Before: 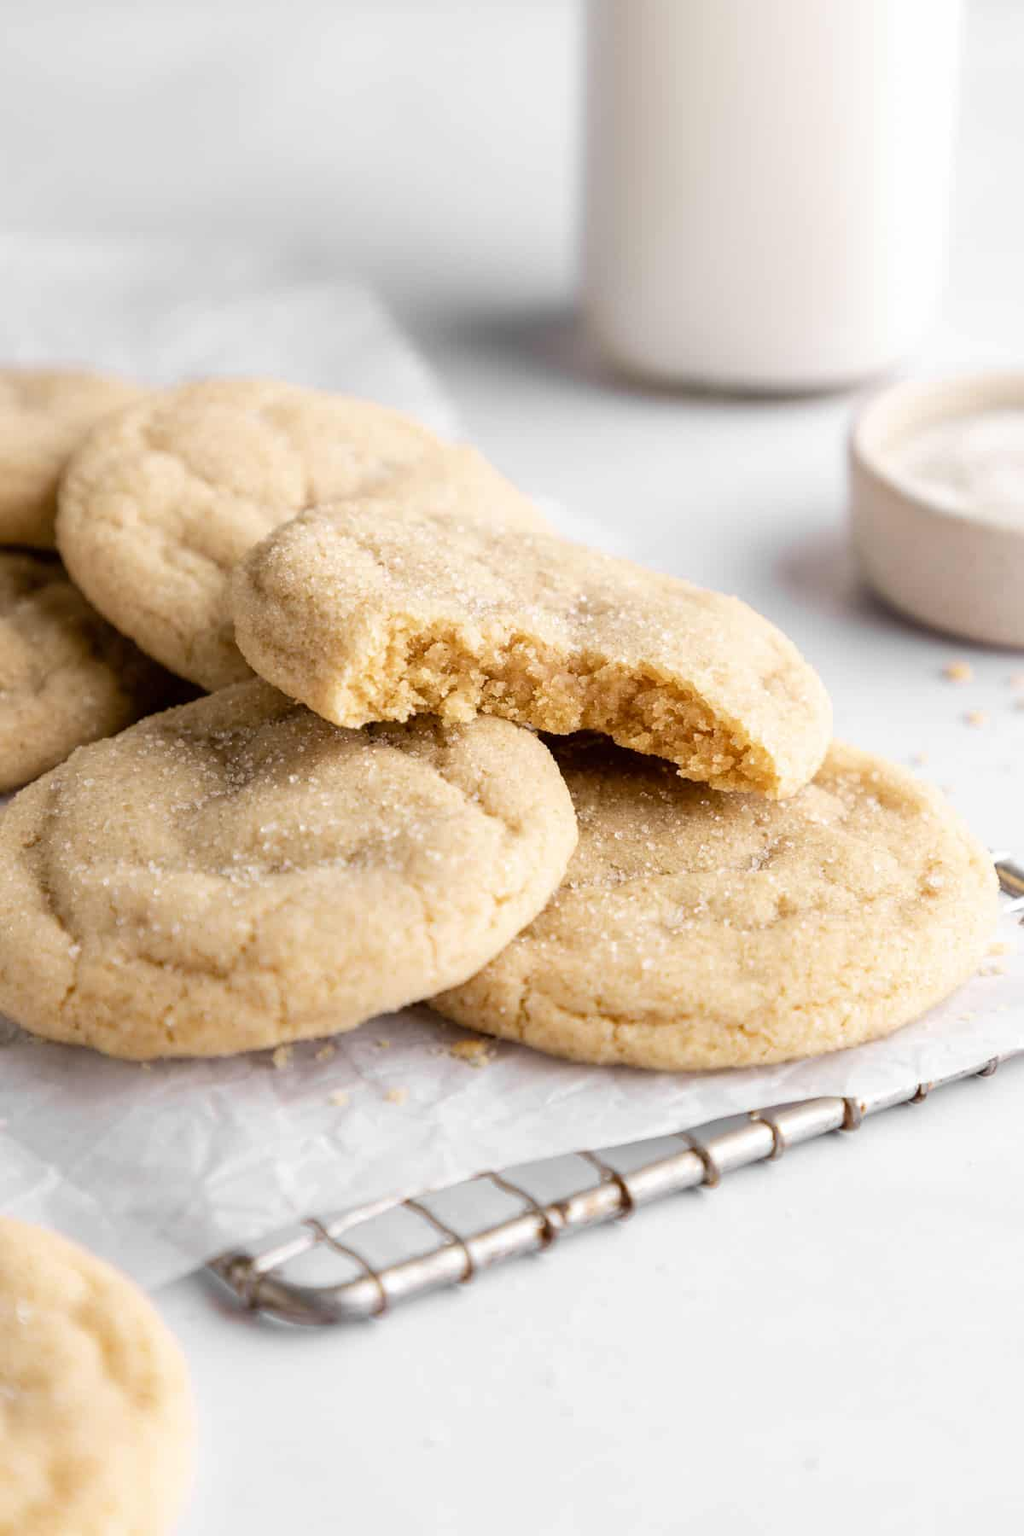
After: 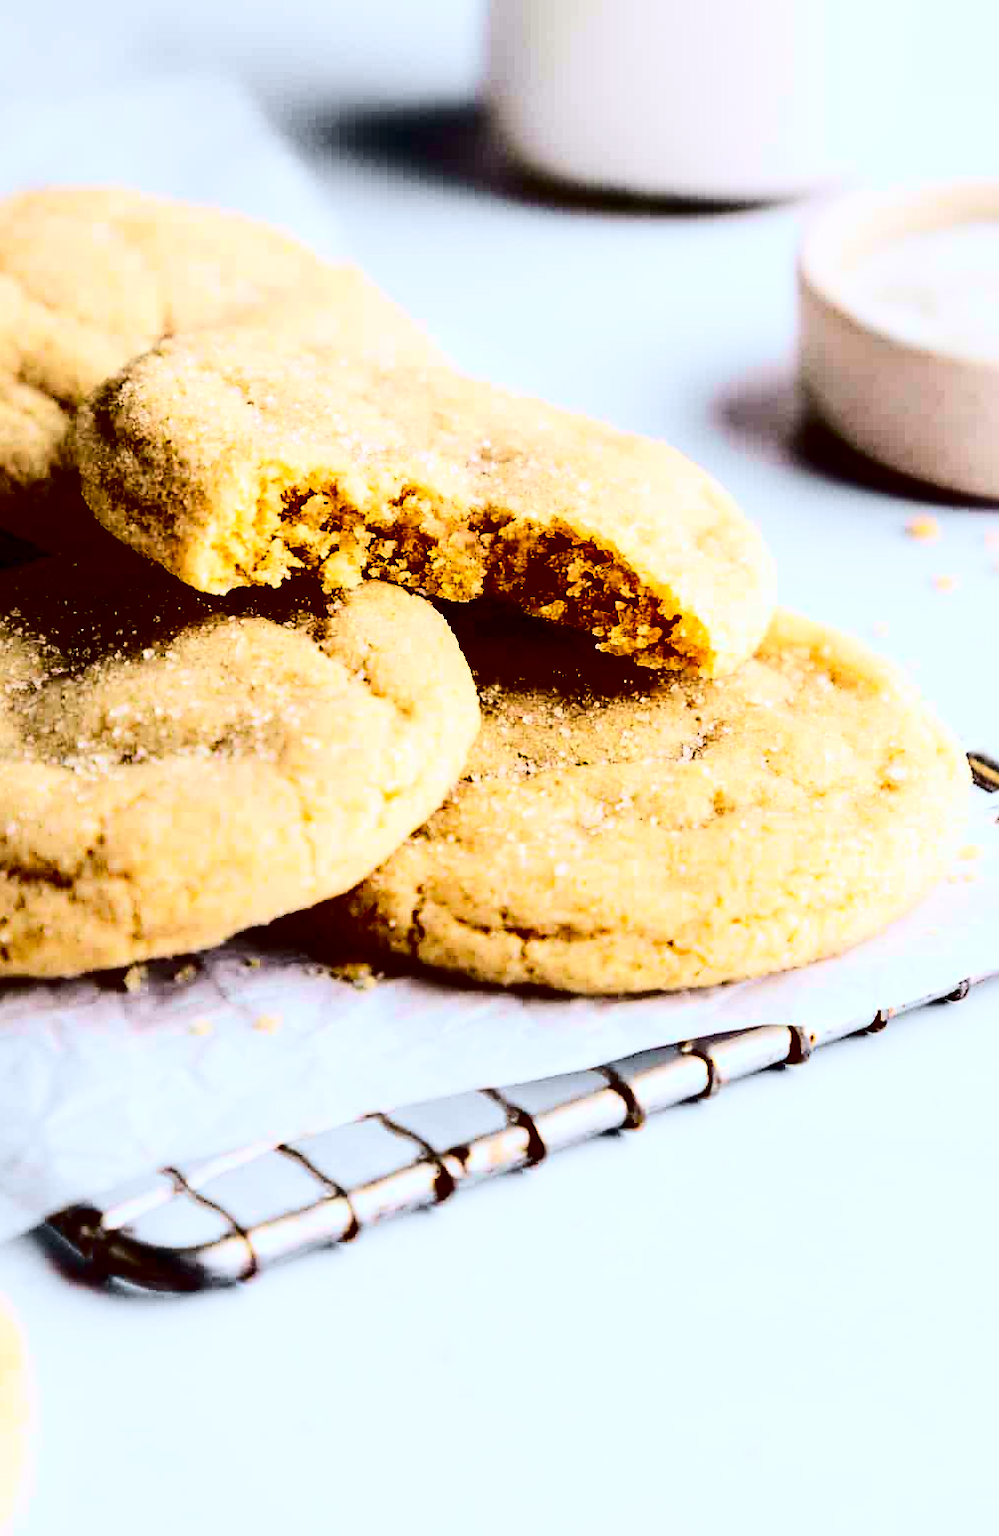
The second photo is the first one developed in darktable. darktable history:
crop: left 16.315%, top 14.246%
white balance: red 0.967, blue 1.049
sharpen: amount 0.2
contrast brightness saturation: contrast 0.77, brightness -1, saturation 1
